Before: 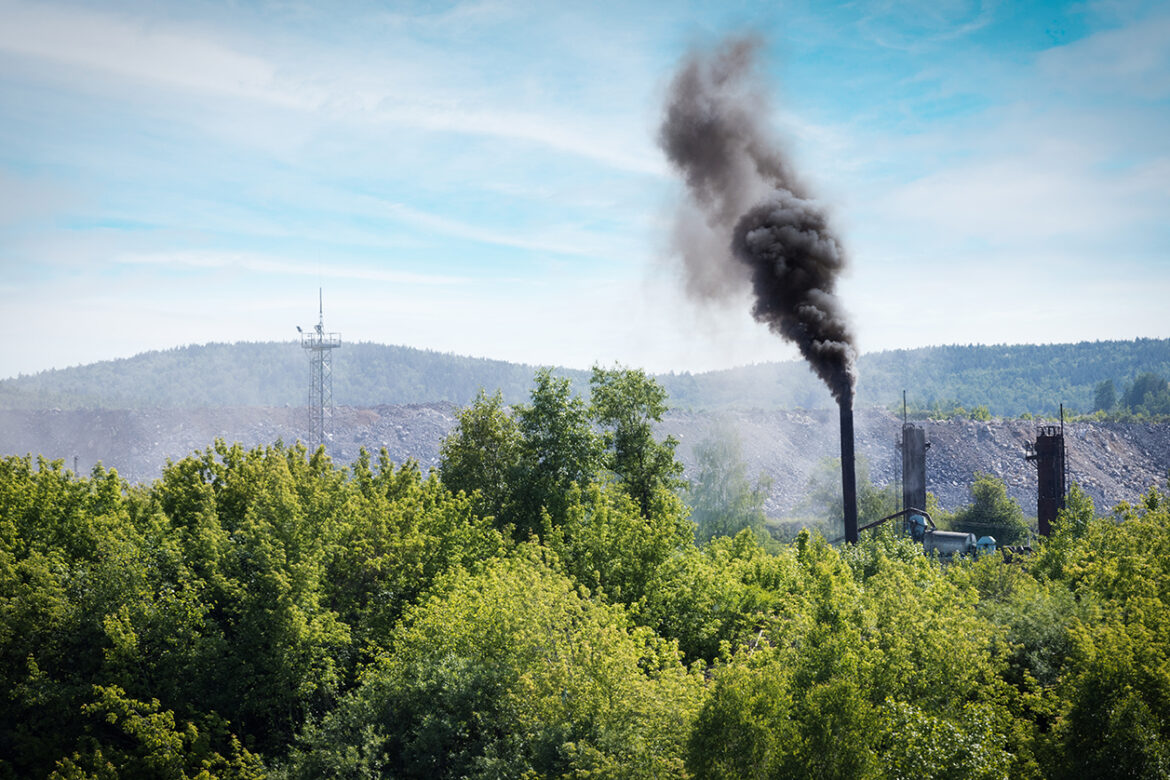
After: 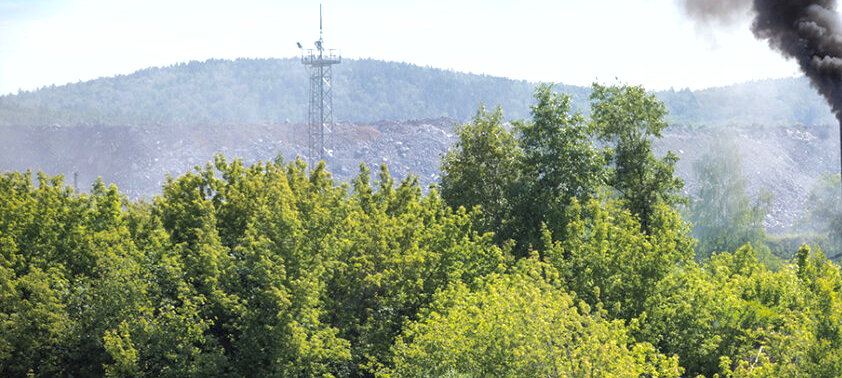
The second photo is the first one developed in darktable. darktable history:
tone equalizer: -8 EV -0.417 EV, -7 EV -0.389 EV, -6 EV -0.333 EV, -5 EV -0.222 EV, -3 EV 0.222 EV, -2 EV 0.333 EV, -1 EV 0.389 EV, +0 EV 0.417 EV, edges refinement/feathering 500, mask exposure compensation -1.57 EV, preserve details no
shadows and highlights: on, module defaults
contrast brightness saturation: brightness 0.13
crop: top 36.498%, right 27.964%, bottom 14.995%
